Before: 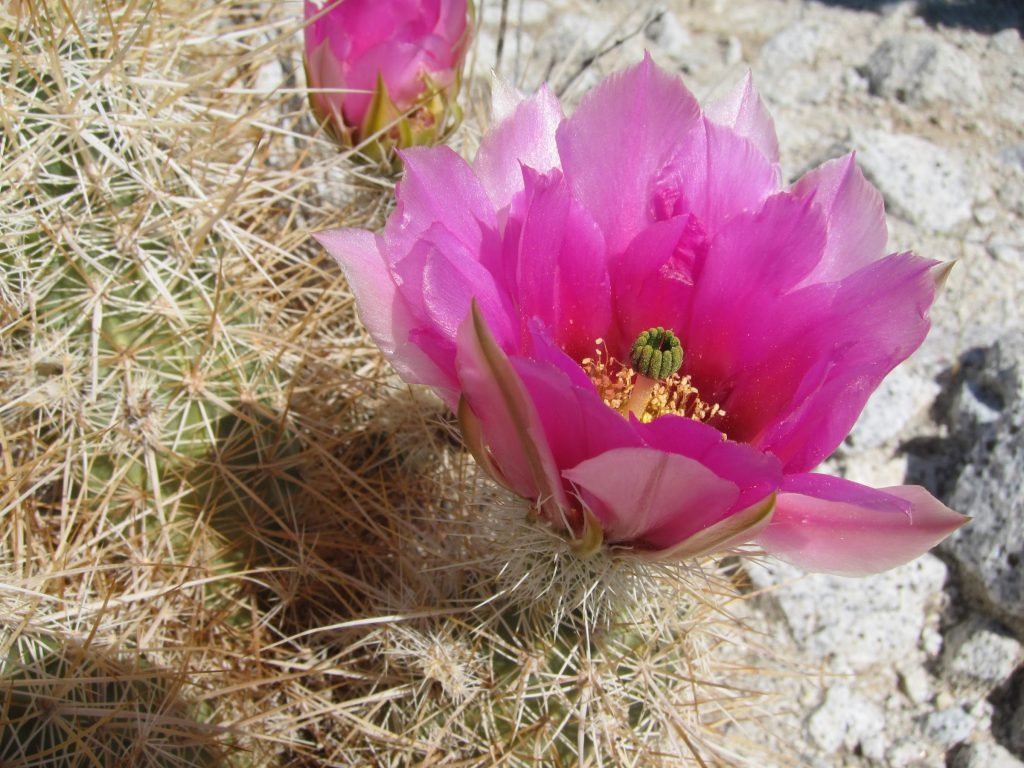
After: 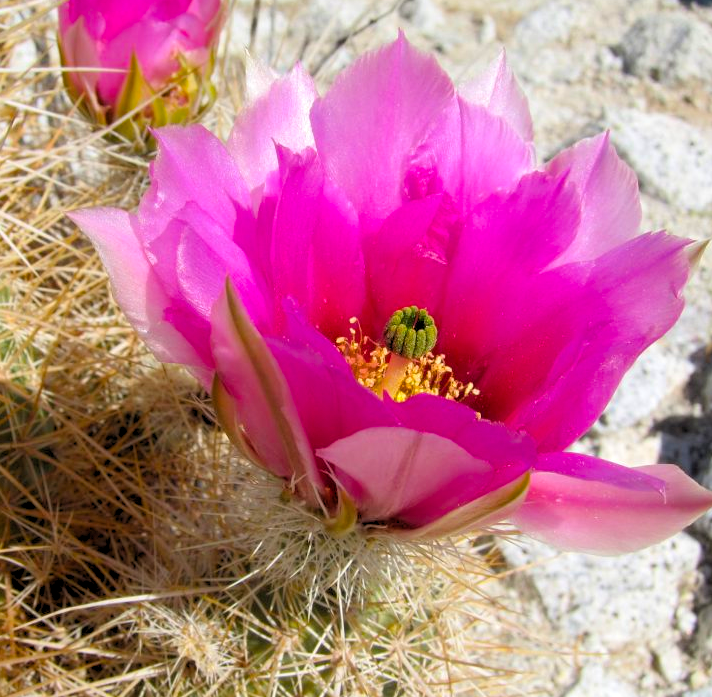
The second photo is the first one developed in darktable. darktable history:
rgb levels: levels [[0.013, 0.434, 0.89], [0, 0.5, 1], [0, 0.5, 1]]
crop and rotate: left 24.034%, top 2.838%, right 6.406%, bottom 6.299%
color balance rgb: perceptual saturation grading › global saturation 25%, global vibrance 20%
